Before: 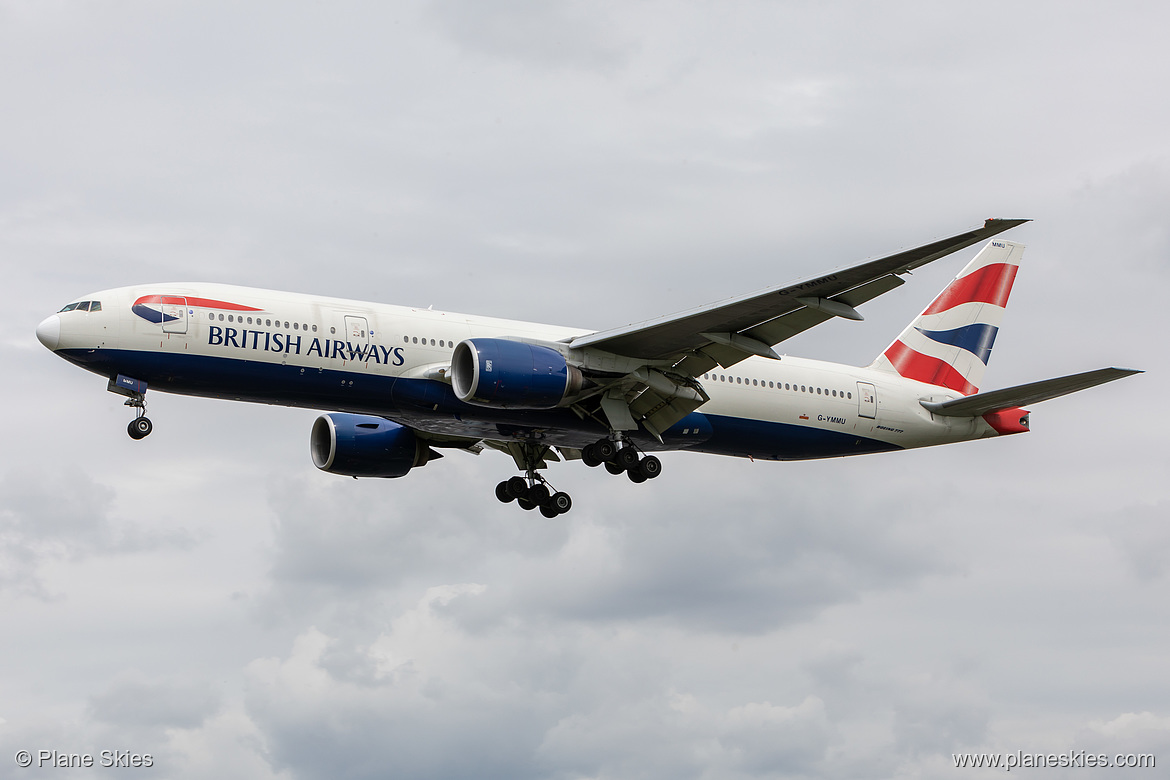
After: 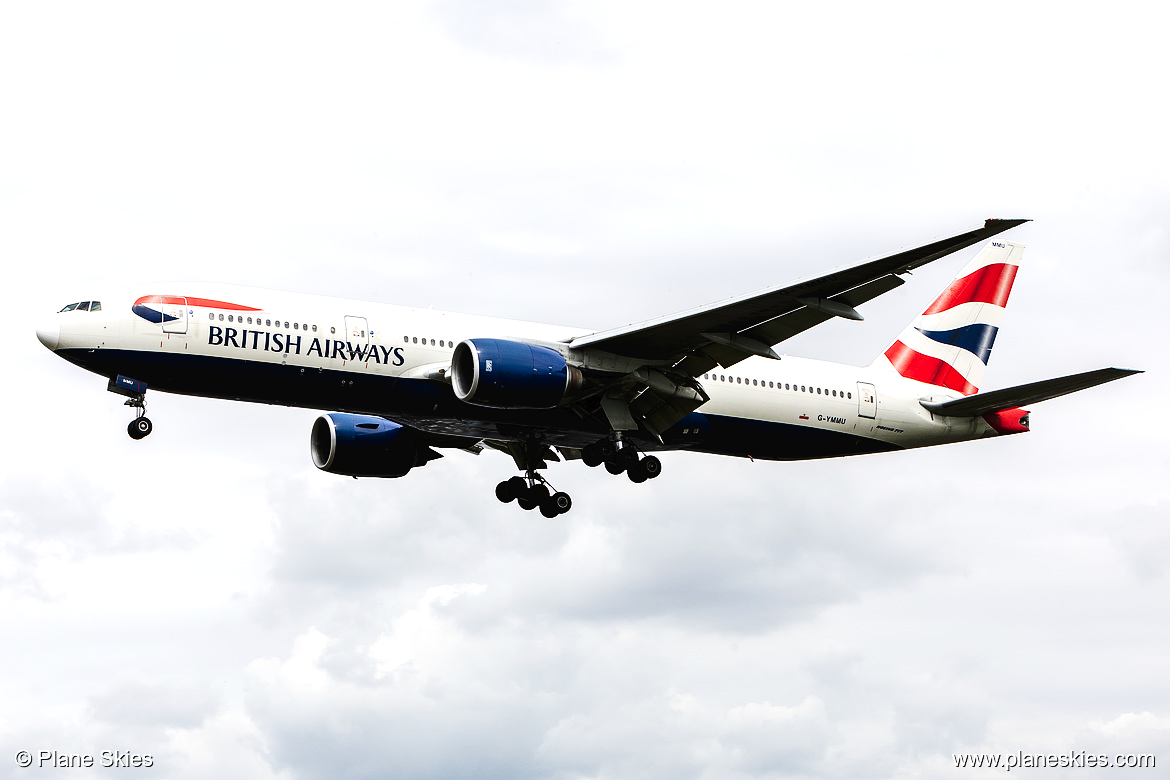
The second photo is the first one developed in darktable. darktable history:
tone equalizer: -8 EV -0.75 EV, -7 EV -0.7 EV, -6 EV -0.6 EV, -5 EV -0.4 EV, -3 EV 0.4 EV, -2 EV 0.6 EV, -1 EV 0.7 EV, +0 EV 0.75 EV, edges refinement/feathering 500, mask exposure compensation -1.57 EV, preserve details no
tone curve: curves: ch0 [(0, 0) (0.003, 0.02) (0.011, 0.021) (0.025, 0.022) (0.044, 0.023) (0.069, 0.026) (0.1, 0.04) (0.136, 0.06) (0.177, 0.092) (0.224, 0.127) (0.277, 0.176) (0.335, 0.258) (0.399, 0.349) (0.468, 0.444) (0.543, 0.546) (0.623, 0.649) (0.709, 0.754) (0.801, 0.842) (0.898, 0.922) (1, 1)], preserve colors none
